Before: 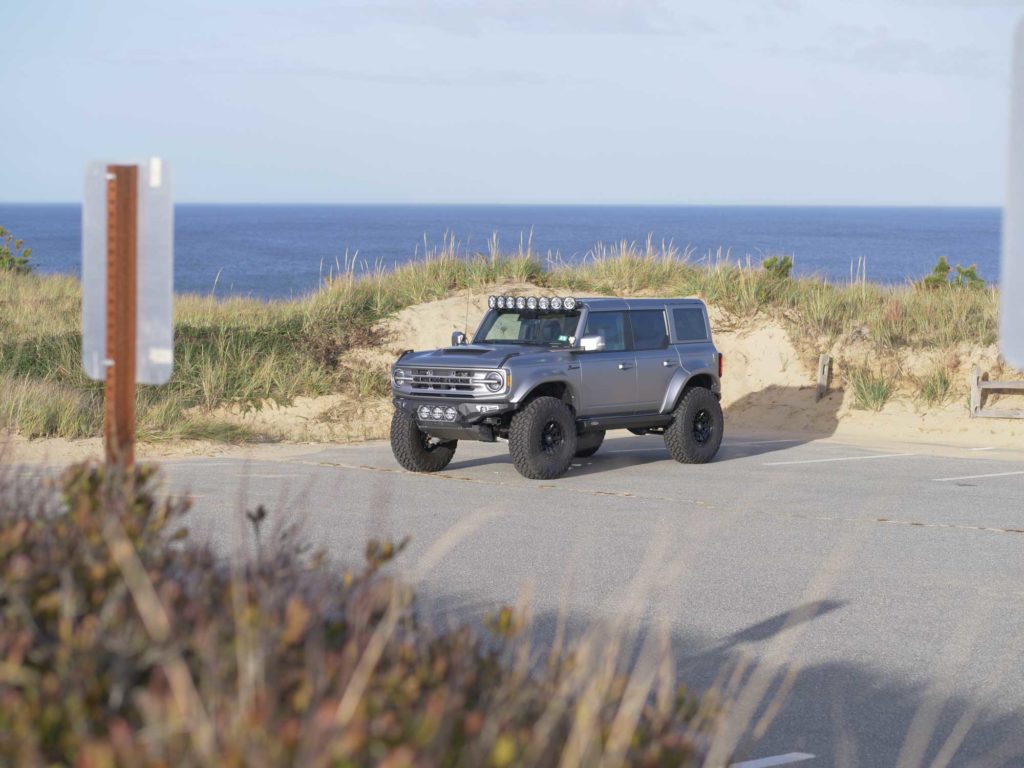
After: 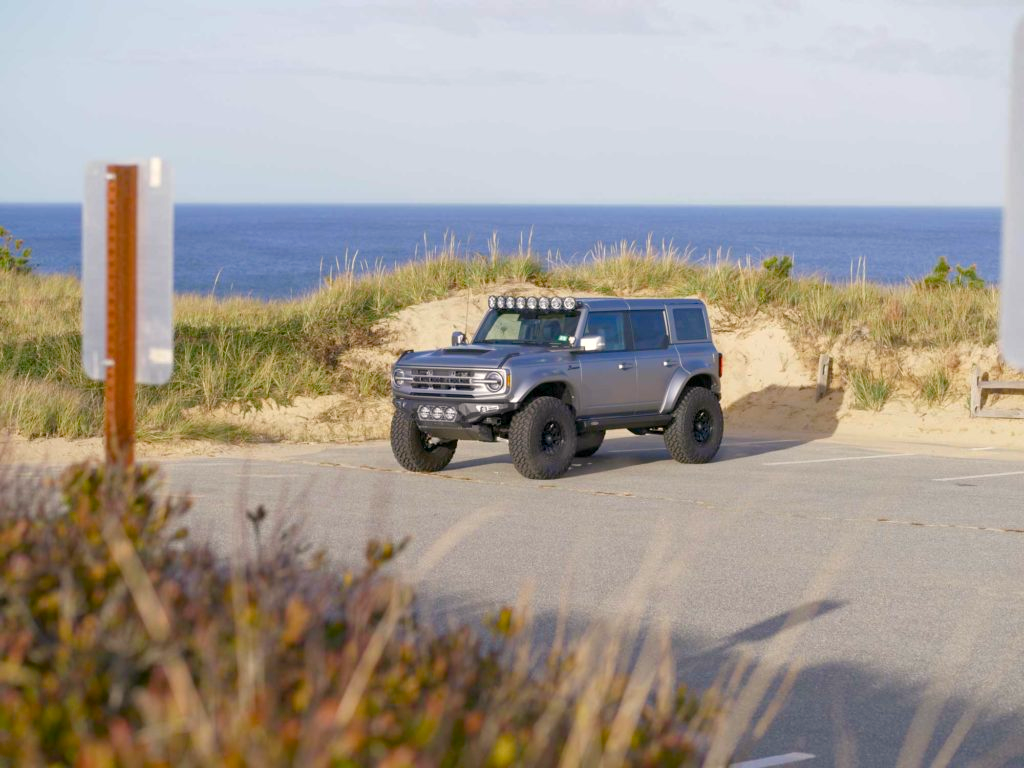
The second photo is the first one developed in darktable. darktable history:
color balance rgb: shadows lift › chroma 1%, shadows lift › hue 240.84°, highlights gain › chroma 2%, highlights gain › hue 73.2°, global offset › luminance -0.5%, perceptual saturation grading › global saturation 20%, perceptual saturation grading › highlights -25%, perceptual saturation grading › shadows 50%, global vibrance 15%
levels: levels [0, 0.492, 0.984]
color balance: mode lift, gamma, gain (sRGB), lift [1, 0.99, 1.01, 0.992], gamma [1, 1.037, 0.974, 0.963]
